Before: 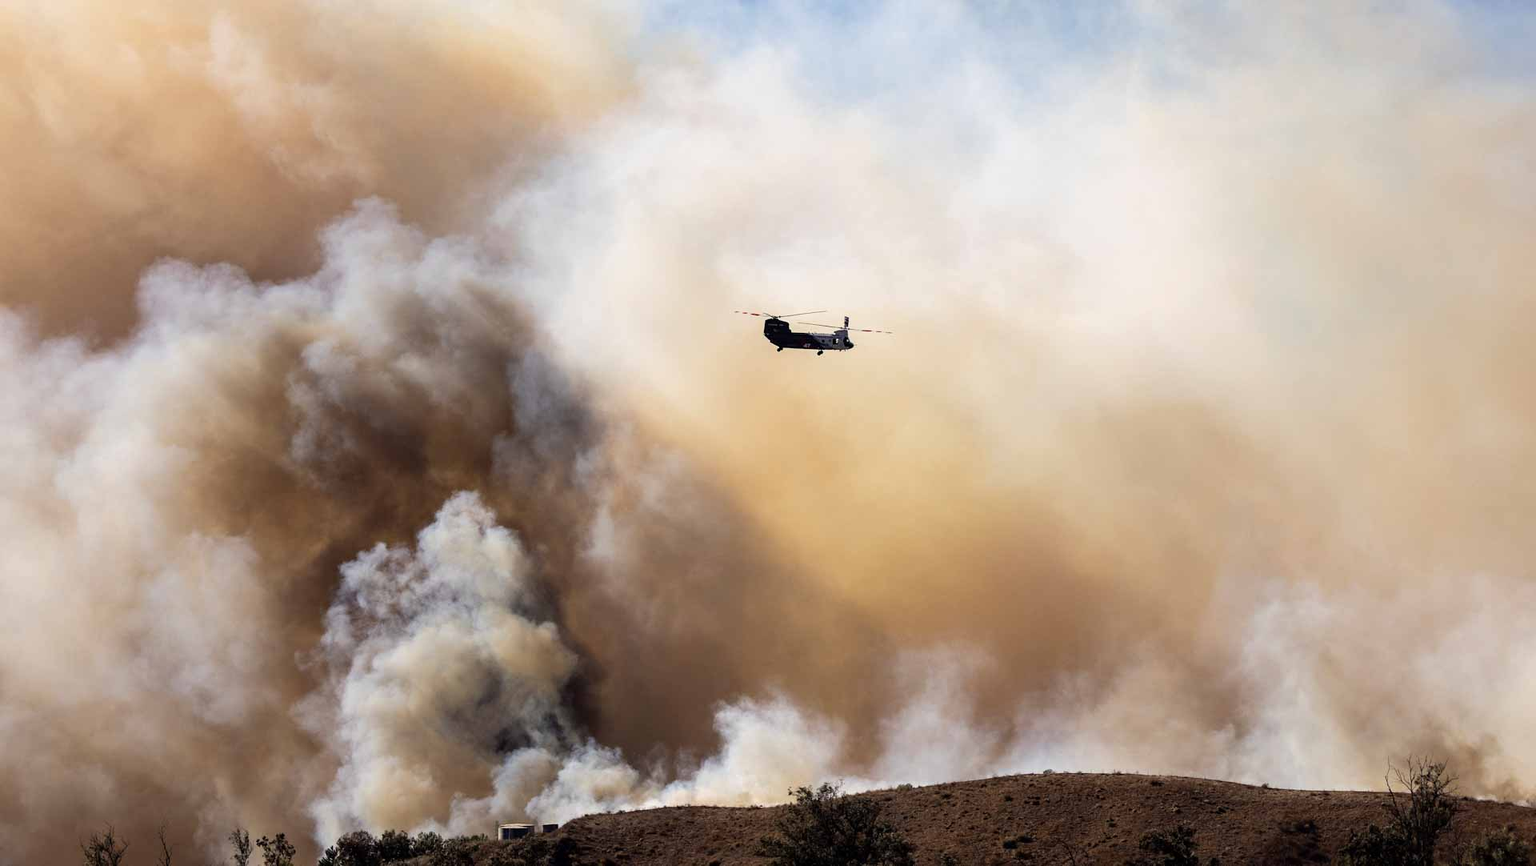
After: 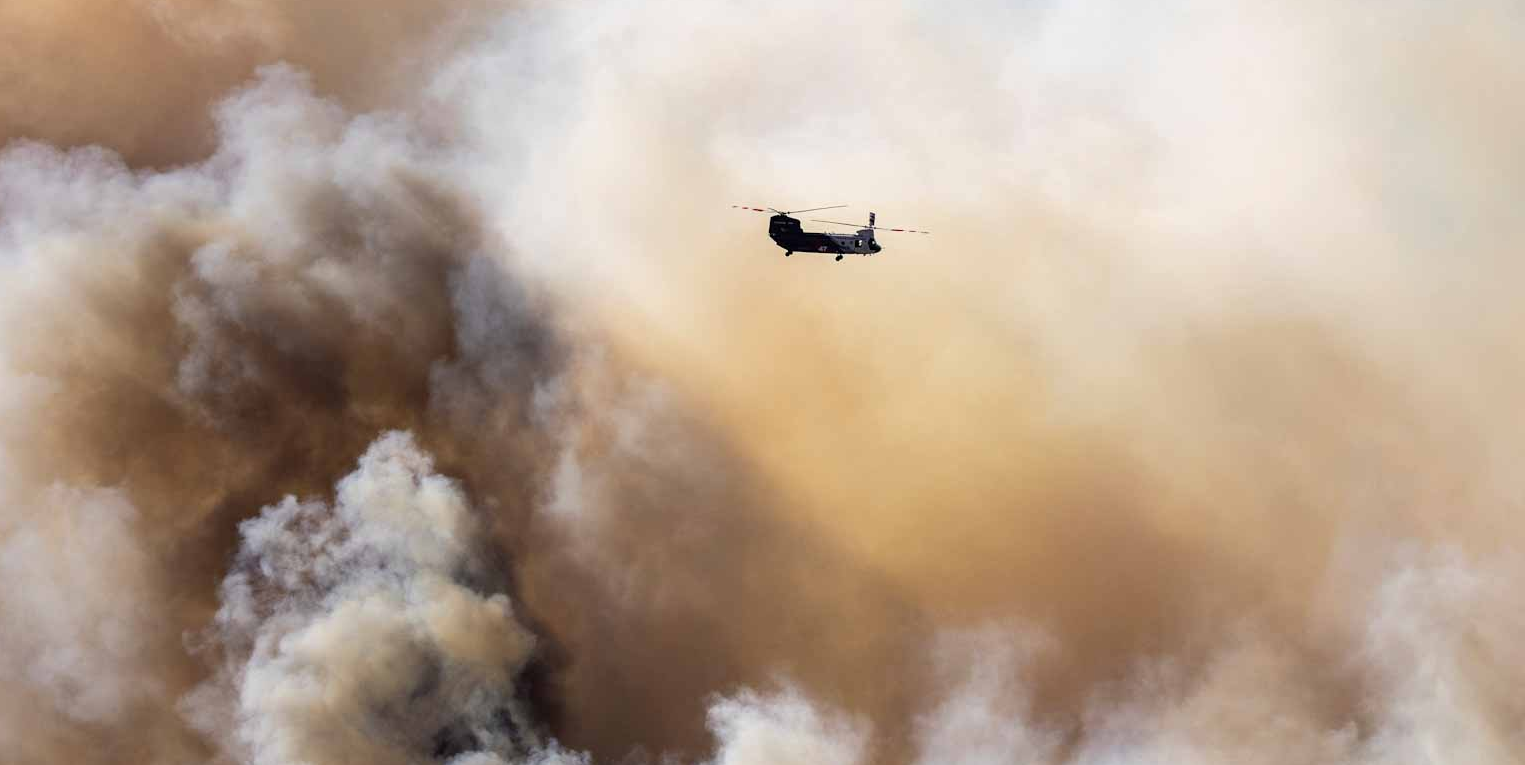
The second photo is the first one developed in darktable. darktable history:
white balance: red 1, blue 1
crop: left 9.712%, top 16.928%, right 10.845%, bottom 12.332%
